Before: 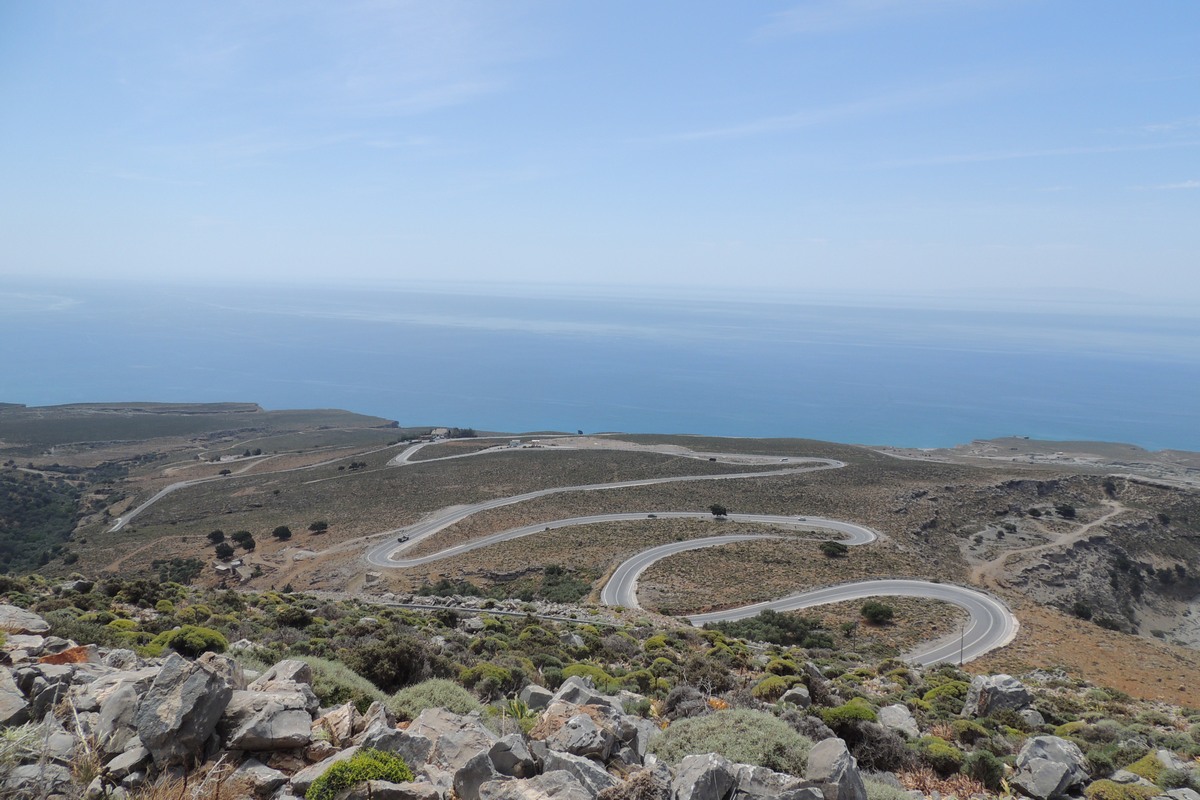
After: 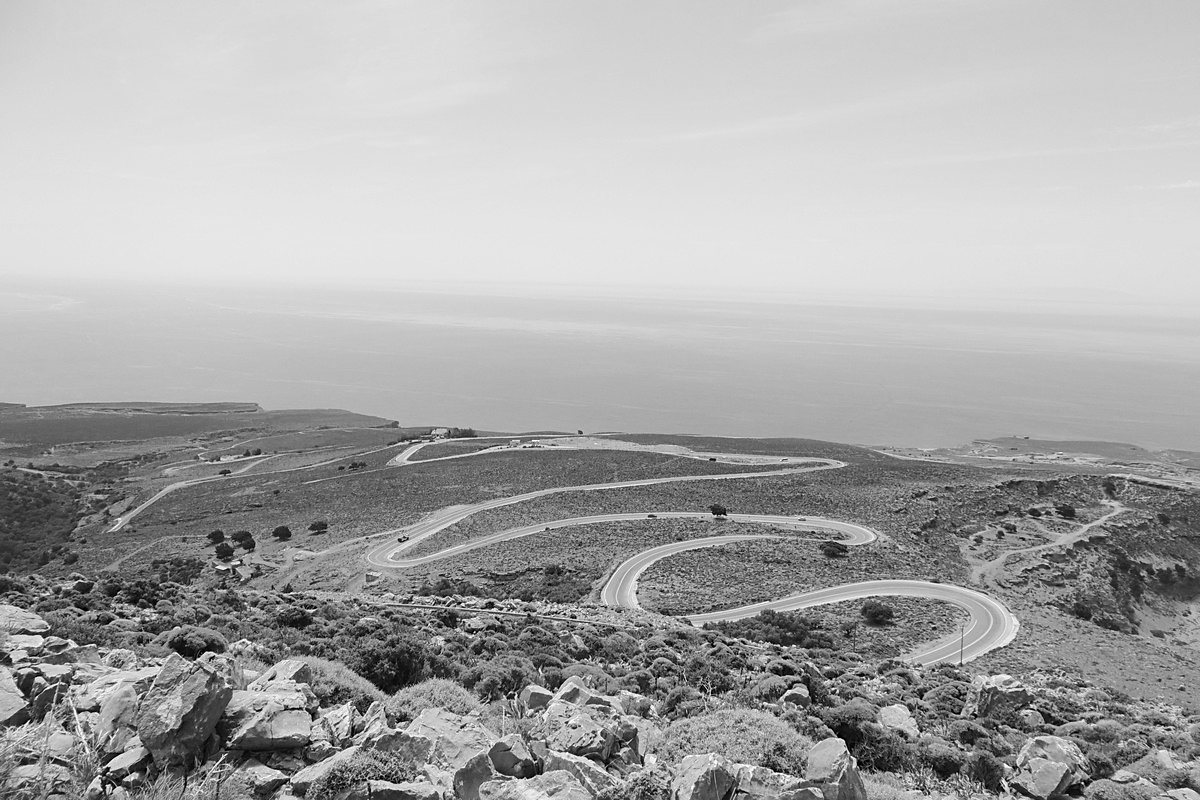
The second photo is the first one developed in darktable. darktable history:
sharpen: on, module defaults
monochrome: on, module defaults
exposure: compensate highlight preservation false
contrast brightness saturation: contrast 0.2, brightness 0.16, saturation 0.22
